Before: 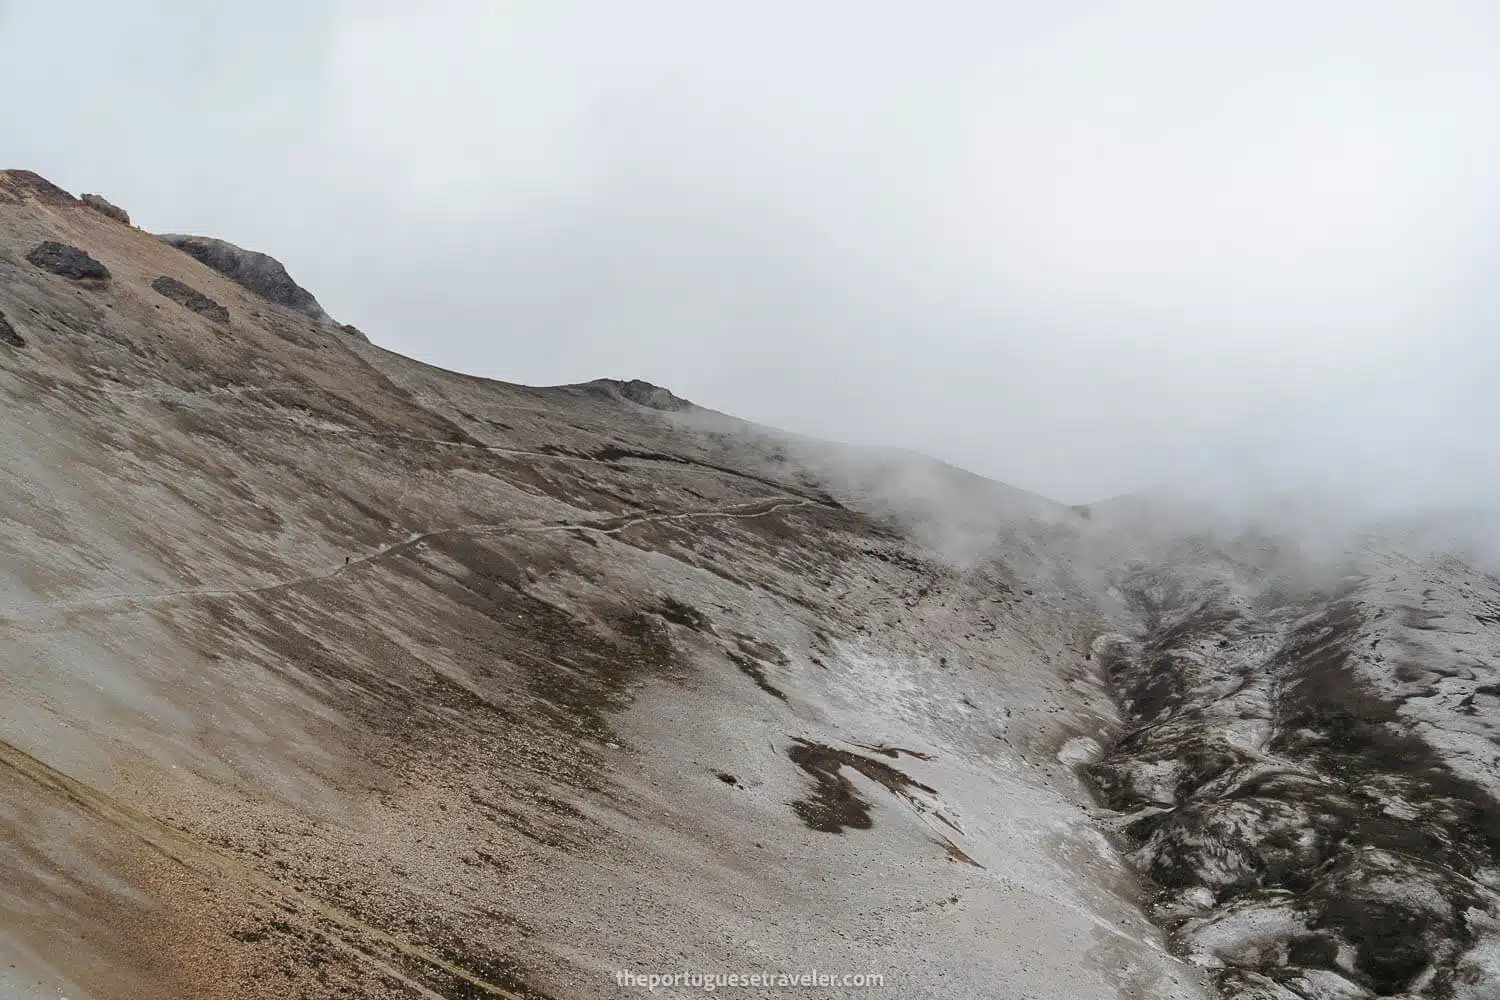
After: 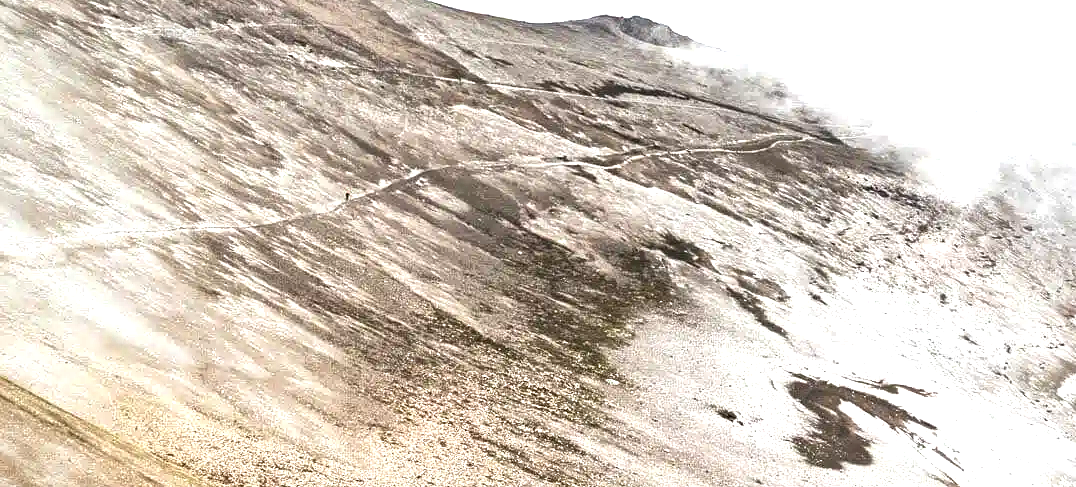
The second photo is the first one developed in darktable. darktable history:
crop: top 36.483%, right 28.251%, bottom 14.815%
exposure: black level correction 0.001, exposure 1.73 EV, compensate exposure bias true, compensate highlight preservation false
local contrast: mode bilateral grid, contrast 26, coarseness 61, detail 152%, midtone range 0.2
